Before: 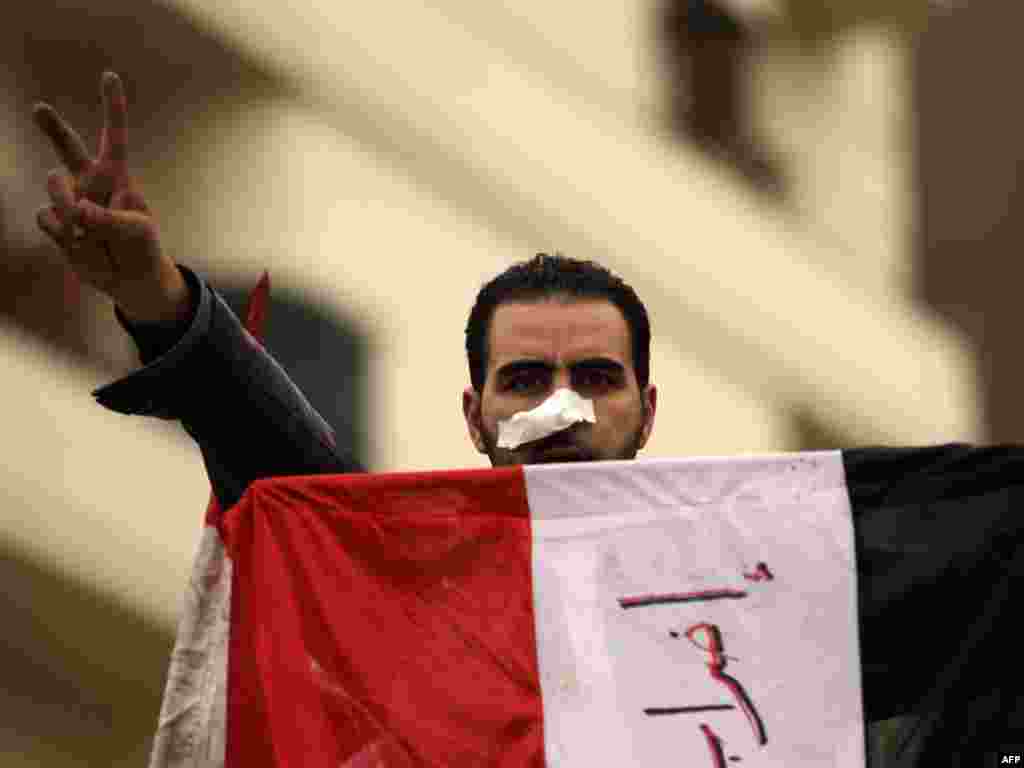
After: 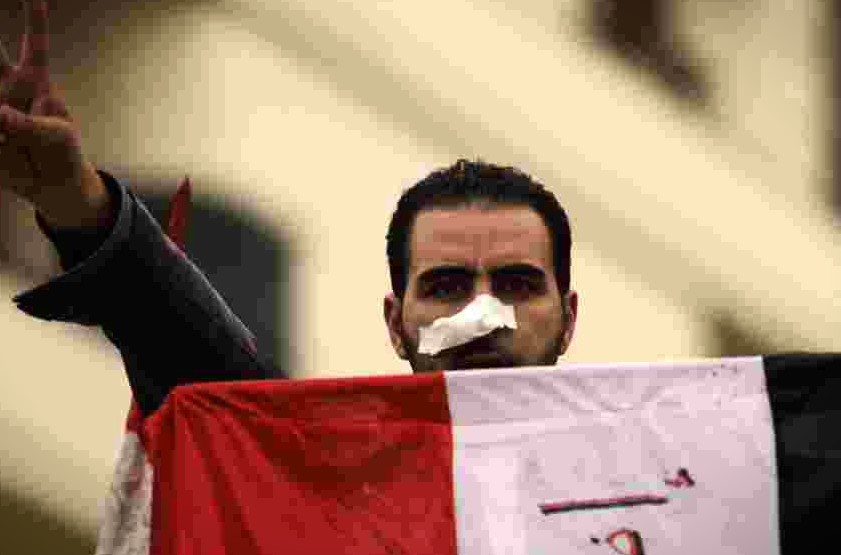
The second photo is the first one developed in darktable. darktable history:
tone curve: curves: ch0 [(0, 0) (0.003, 0.01) (0.011, 0.015) (0.025, 0.023) (0.044, 0.037) (0.069, 0.055) (0.1, 0.08) (0.136, 0.114) (0.177, 0.155) (0.224, 0.201) (0.277, 0.254) (0.335, 0.319) (0.399, 0.387) (0.468, 0.459) (0.543, 0.544) (0.623, 0.634) (0.709, 0.731) (0.801, 0.827) (0.898, 0.921) (1, 1)], color space Lab, linked channels, preserve colors none
crop: left 7.771%, top 12.276%, right 10.087%, bottom 15.388%
vignetting: fall-off start 99.89%, brightness -0.392, saturation 0.016, center (-0.031, -0.047), width/height ratio 1.325, unbound false
